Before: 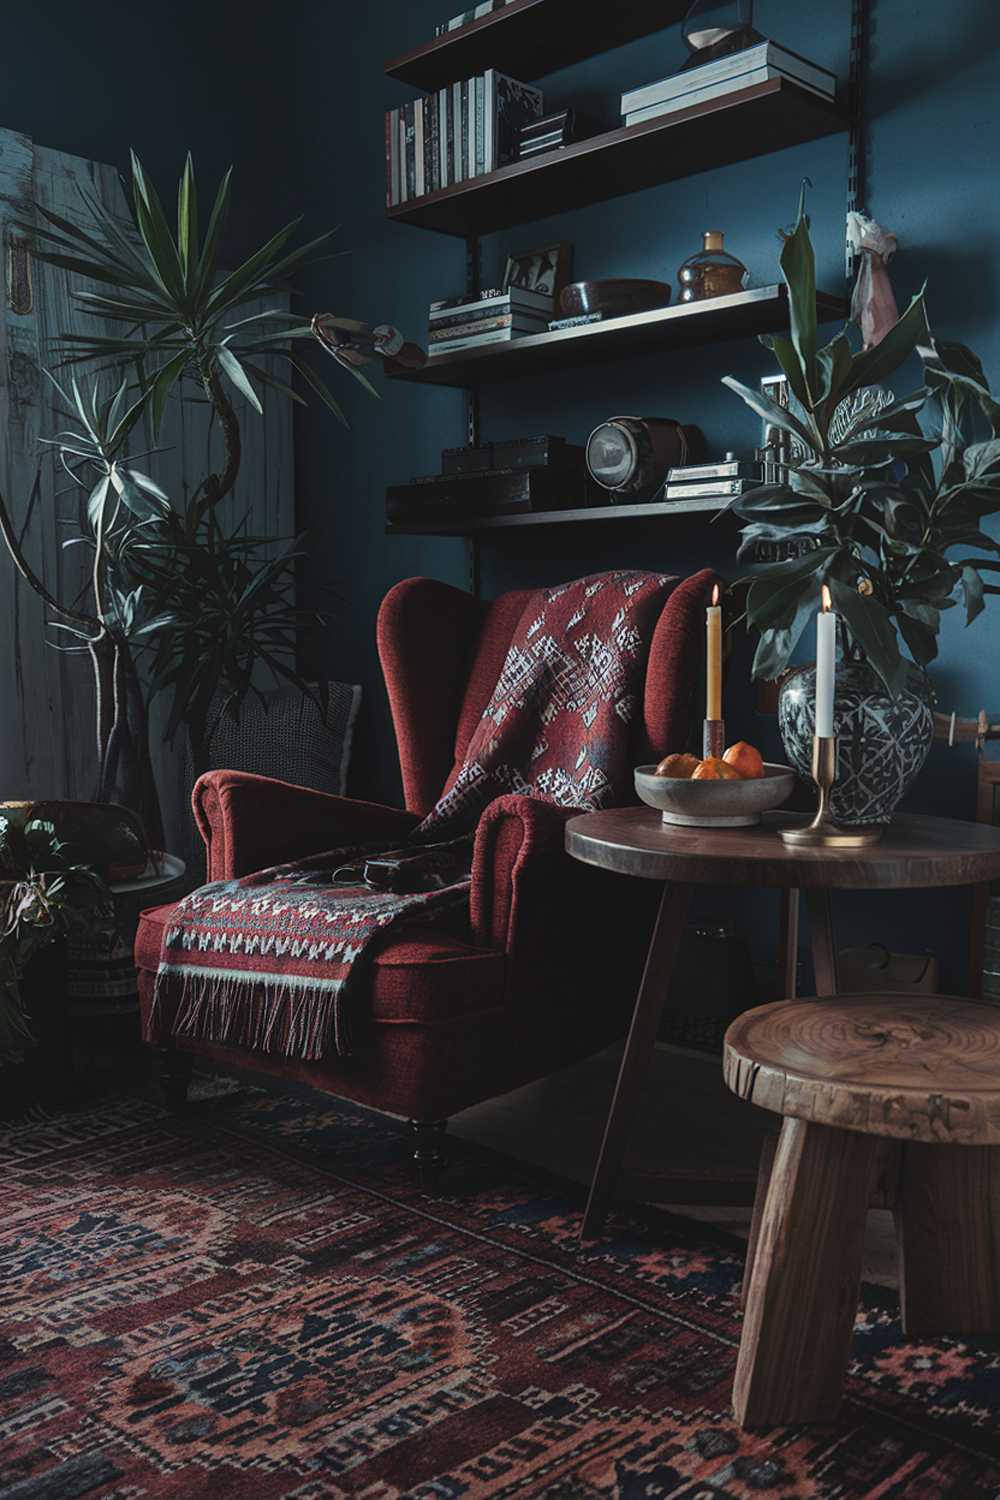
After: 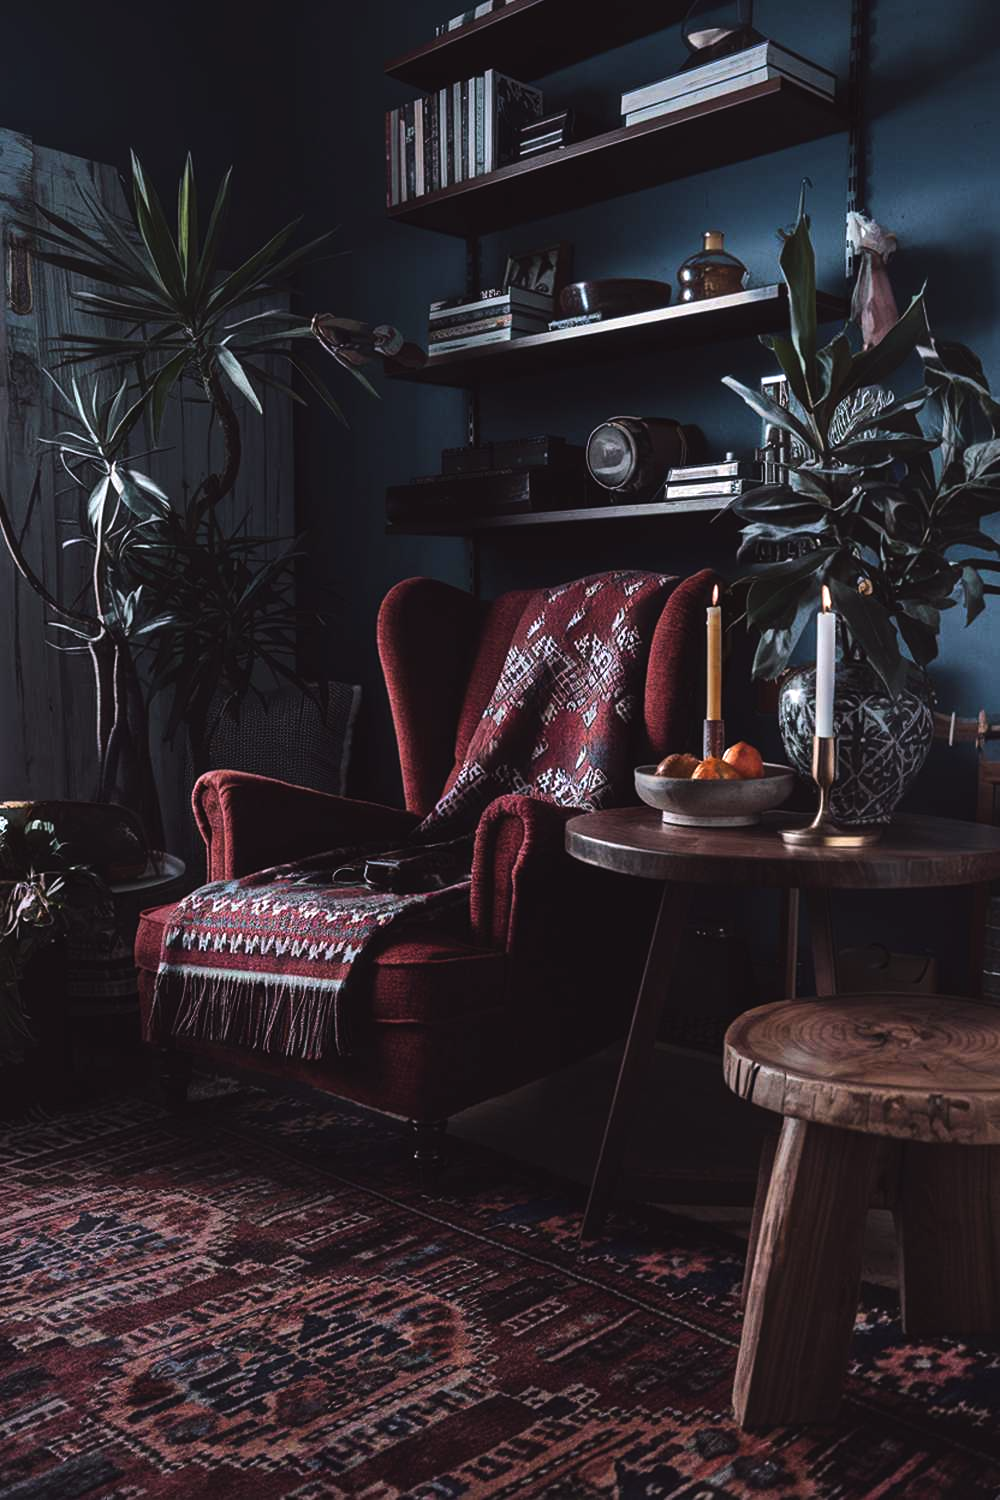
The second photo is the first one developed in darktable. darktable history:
color balance rgb: shadows lift › luminance -7.869%, shadows lift › chroma 2.133%, shadows lift › hue 162.87°, power › luminance -7.99%, power › chroma 1.356%, power › hue 330.34°, highlights gain › chroma 2.073%, highlights gain › hue 290.34°, global offset › luminance 0.472%, global offset › hue 171.76°, perceptual saturation grading › global saturation 0.286%, global vibrance 20%
tone equalizer: -8 EV -0.407 EV, -7 EV -0.404 EV, -6 EV -0.346 EV, -5 EV -0.235 EV, -3 EV 0.211 EV, -2 EV 0.348 EV, -1 EV 0.395 EV, +0 EV 0.415 EV, edges refinement/feathering 500, mask exposure compensation -1.57 EV, preserve details no
